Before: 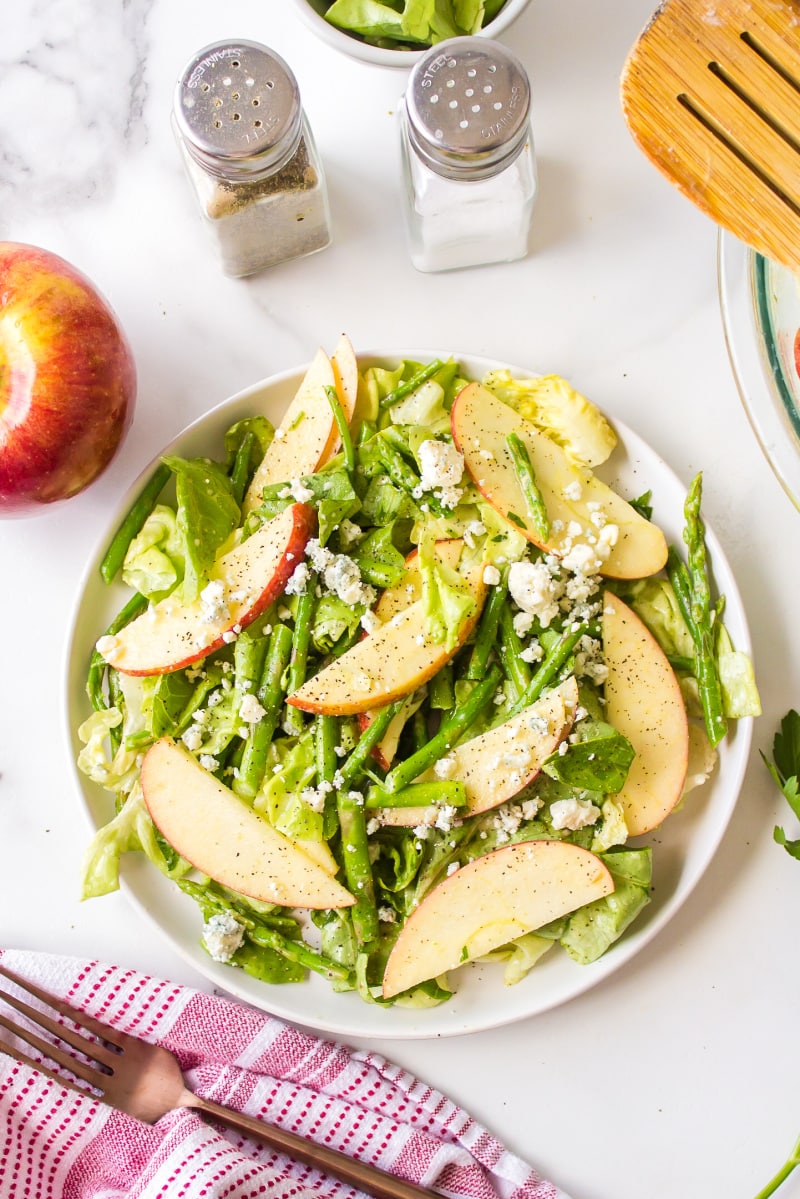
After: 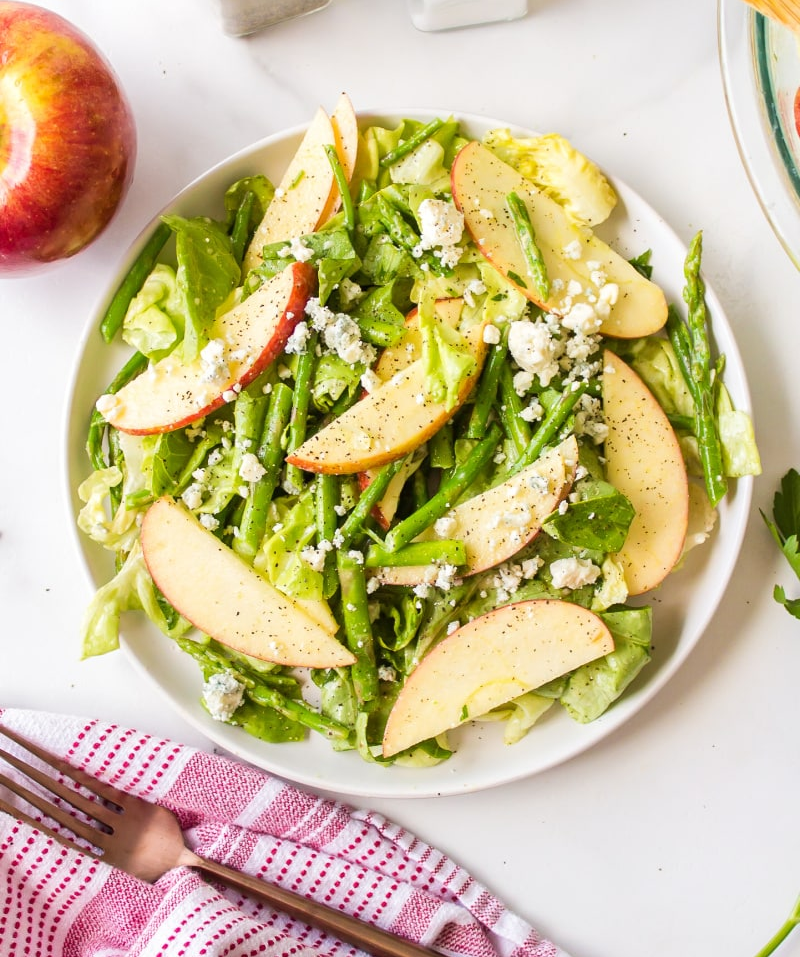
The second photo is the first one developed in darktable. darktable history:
crop and rotate: top 20.117%
